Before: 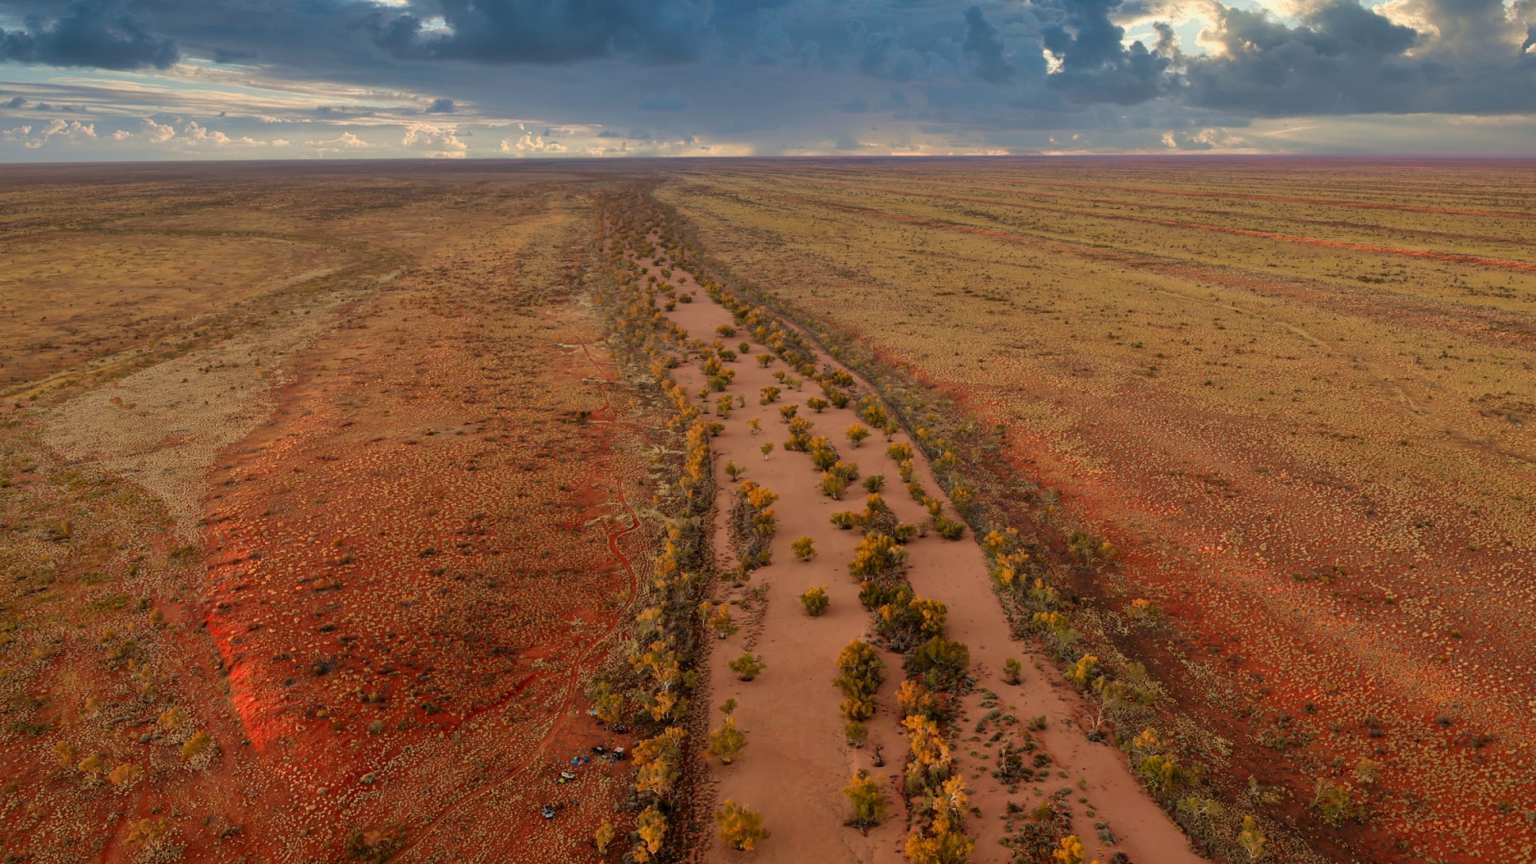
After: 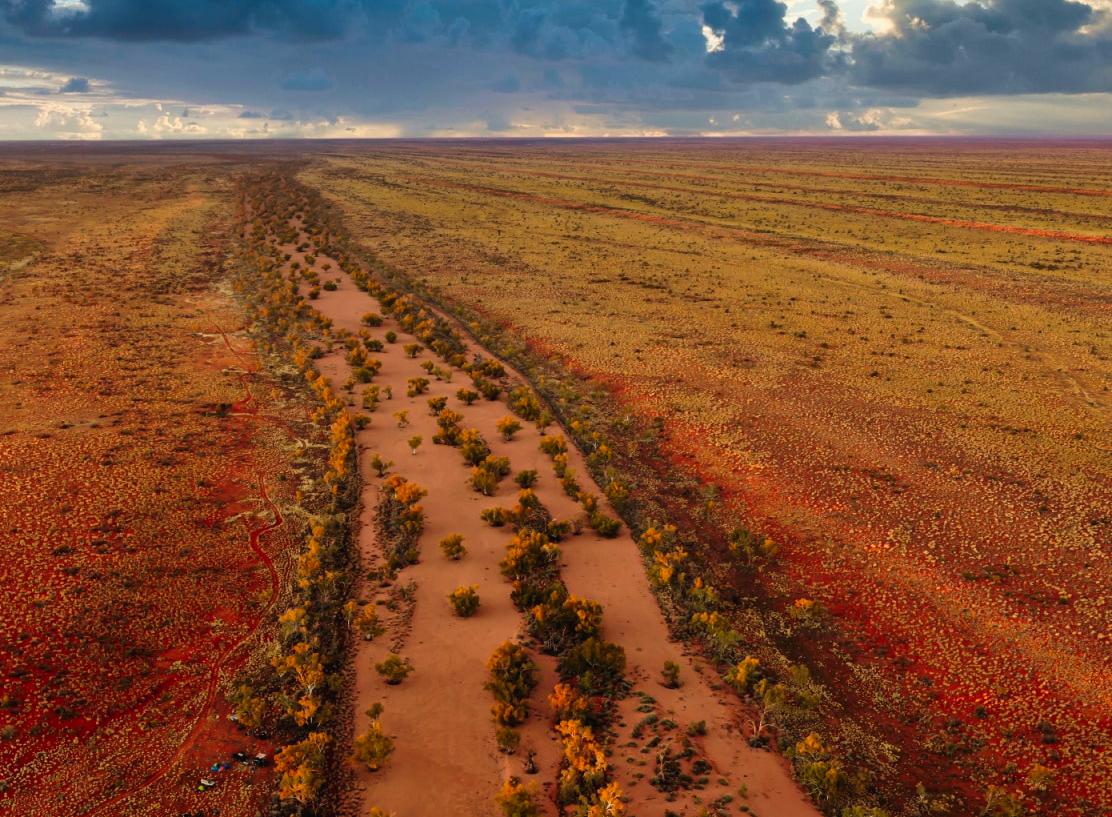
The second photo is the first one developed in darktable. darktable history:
tone curve: curves: ch0 [(0, 0) (0.003, 0.025) (0.011, 0.025) (0.025, 0.025) (0.044, 0.026) (0.069, 0.033) (0.1, 0.053) (0.136, 0.078) (0.177, 0.108) (0.224, 0.153) (0.277, 0.213) (0.335, 0.286) (0.399, 0.372) (0.468, 0.467) (0.543, 0.565) (0.623, 0.675) (0.709, 0.775) (0.801, 0.863) (0.898, 0.936) (1, 1)], preserve colors none
crop and rotate: left 24.034%, top 2.838%, right 6.406%, bottom 6.299%
